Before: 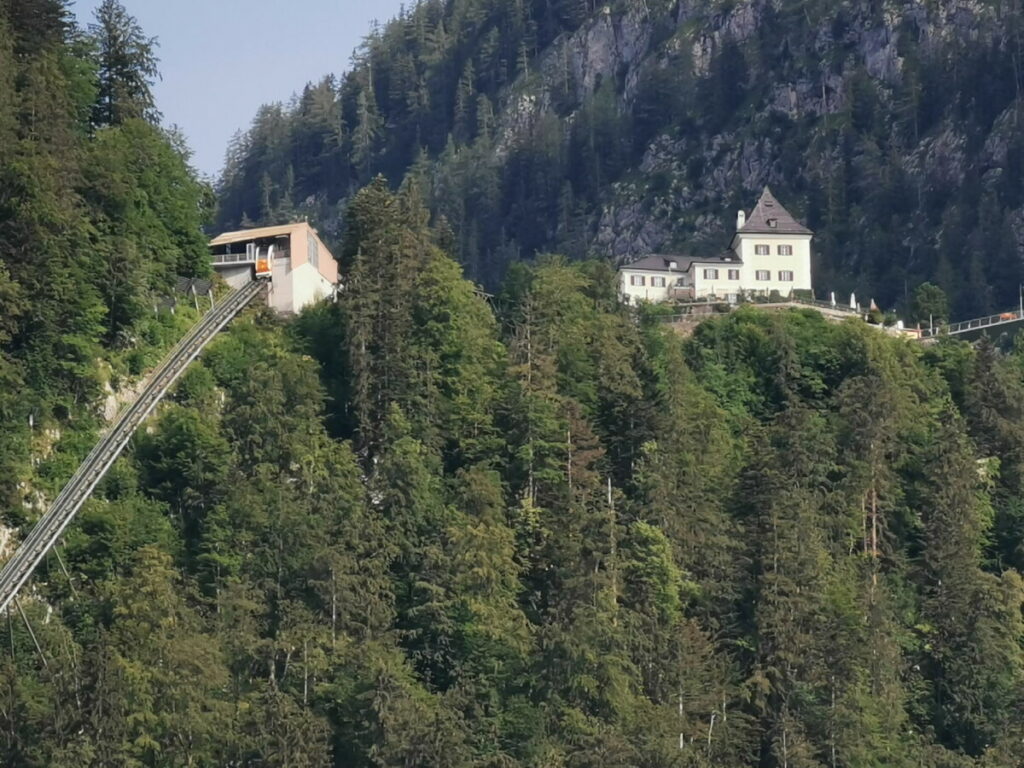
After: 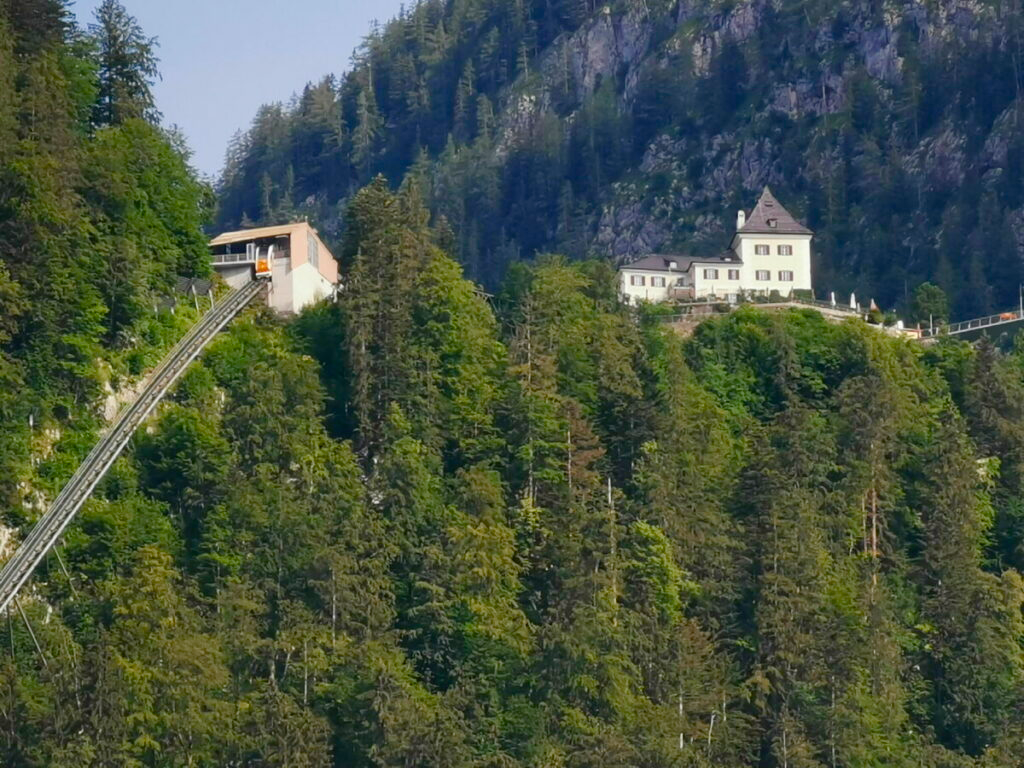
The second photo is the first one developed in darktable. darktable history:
color balance rgb: linear chroma grading › global chroma 14.657%, perceptual saturation grading › global saturation 19.404%, perceptual saturation grading › highlights -25.279%, perceptual saturation grading › shadows 50.194%
